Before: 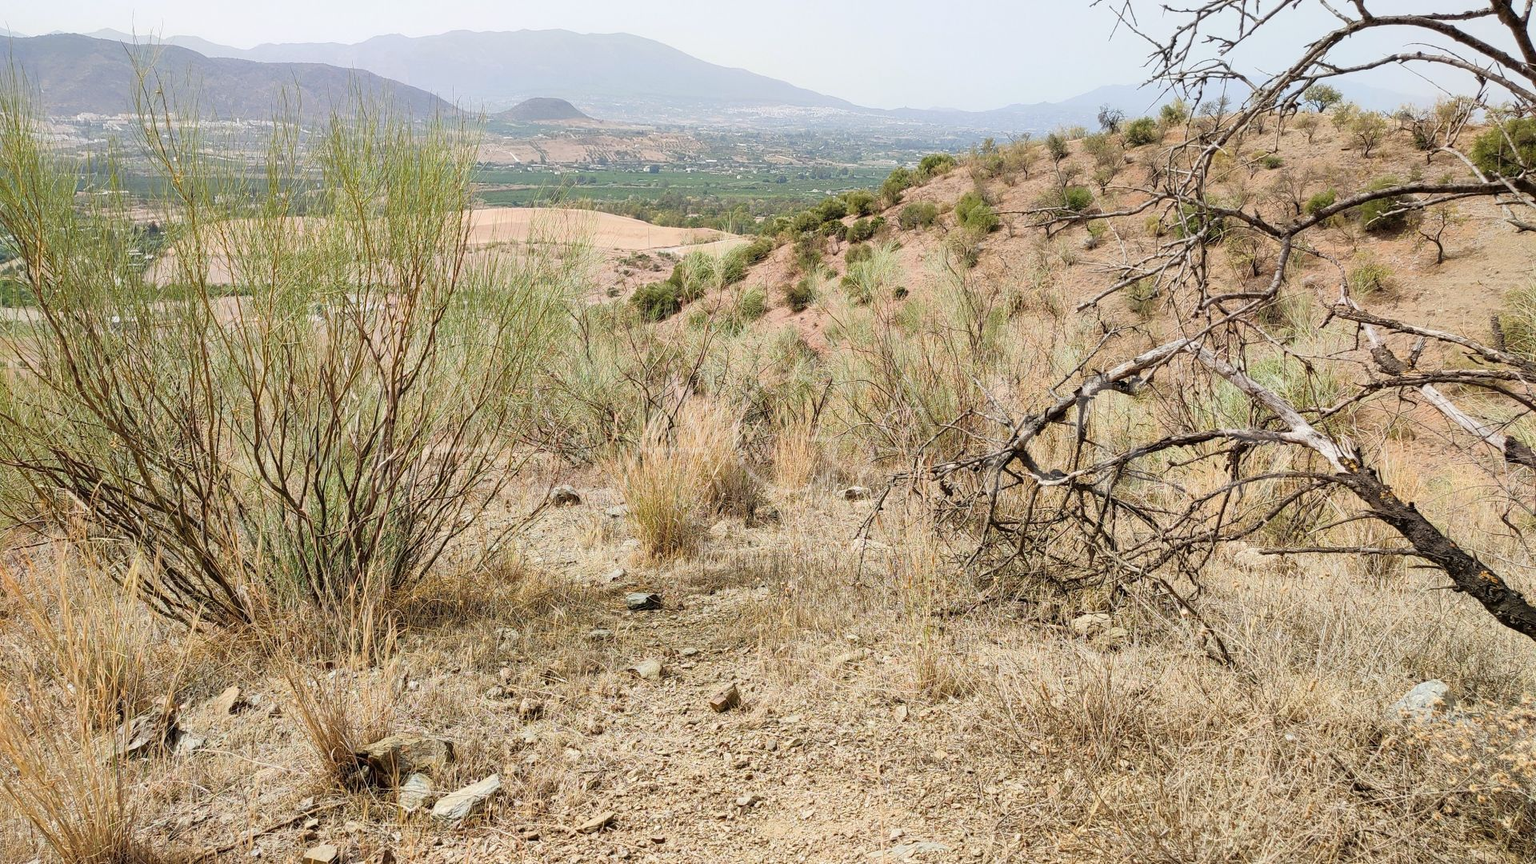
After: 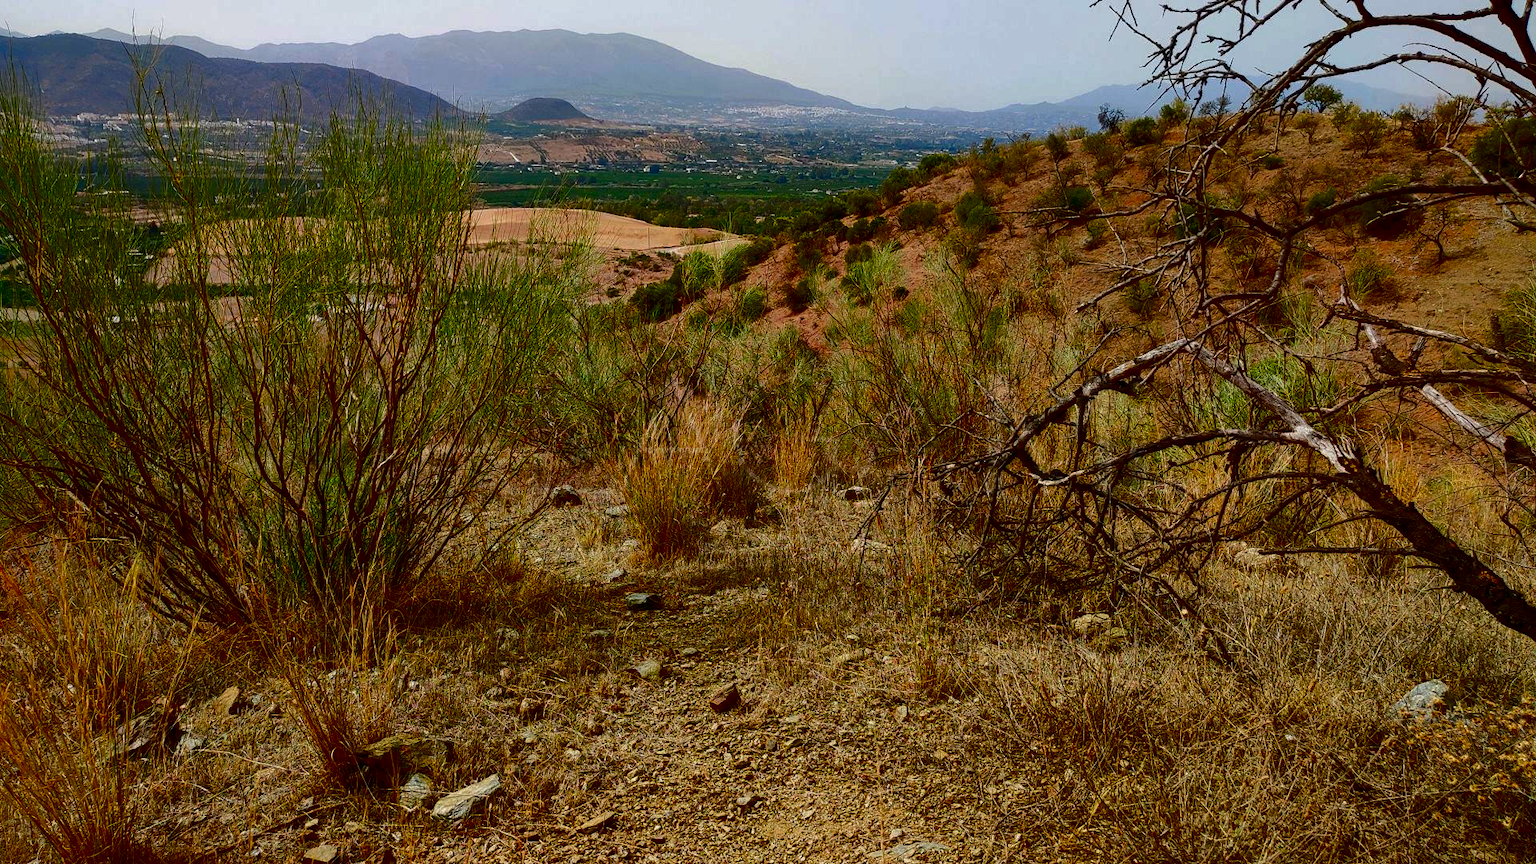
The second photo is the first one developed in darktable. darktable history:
contrast brightness saturation: brightness -0.999, saturation 0.994
